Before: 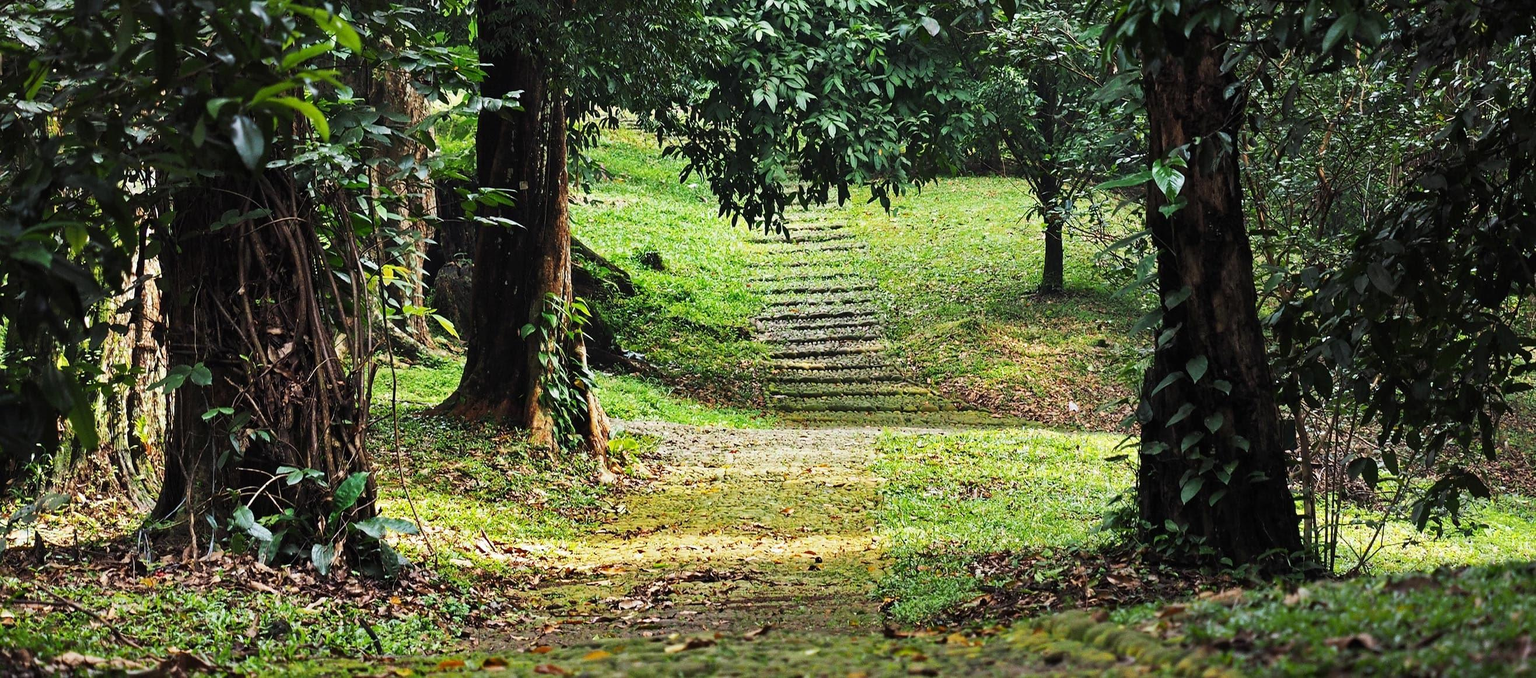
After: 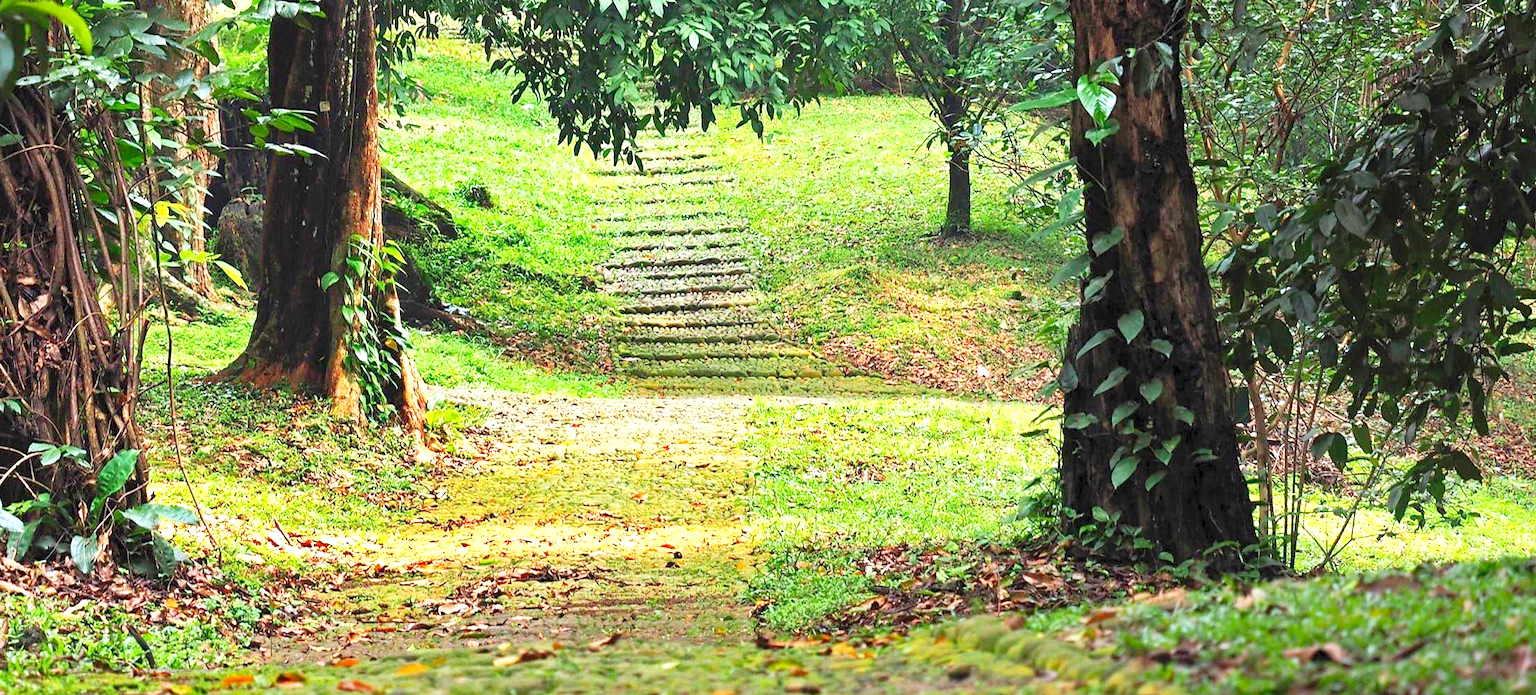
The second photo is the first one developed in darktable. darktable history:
exposure: exposure -0.048 EV, compensate highlight preservation false
levels: black 0.093%, levels [0.008, 0.318, 0.836]
crop: left 16.449%, top 14.302%
color correction: highlights b* 0.042
